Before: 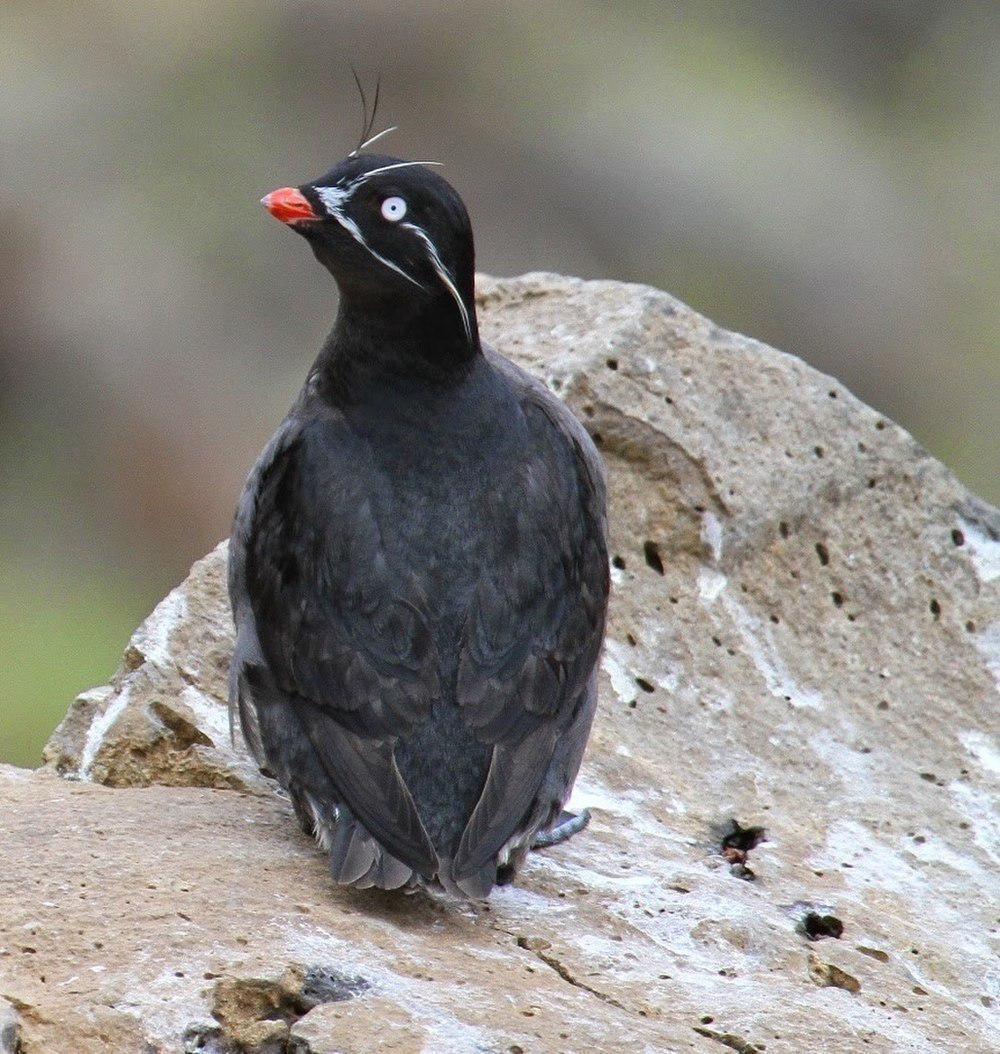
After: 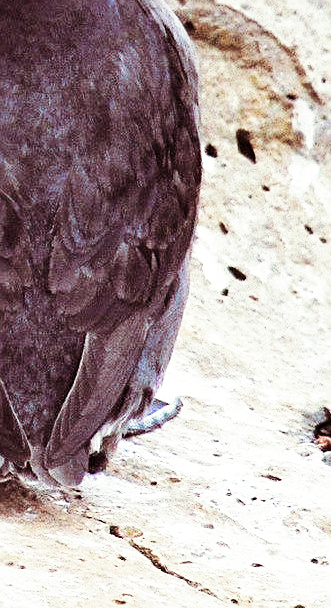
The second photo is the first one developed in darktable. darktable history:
crop: left 40.878%, top 39.176%, right 25.993%, bottom 3.081%
split-toning: on, module defaults
base curve: curves: ch0 [(0, 0) (0.007, 0.004) (0.027, 0.03) (0.046, 0.07) (0.207, 0.54) (0.442, 0.872) (0.673, 0.972) (1, 1)], preserve colors none
sharpen: on, module defaults
